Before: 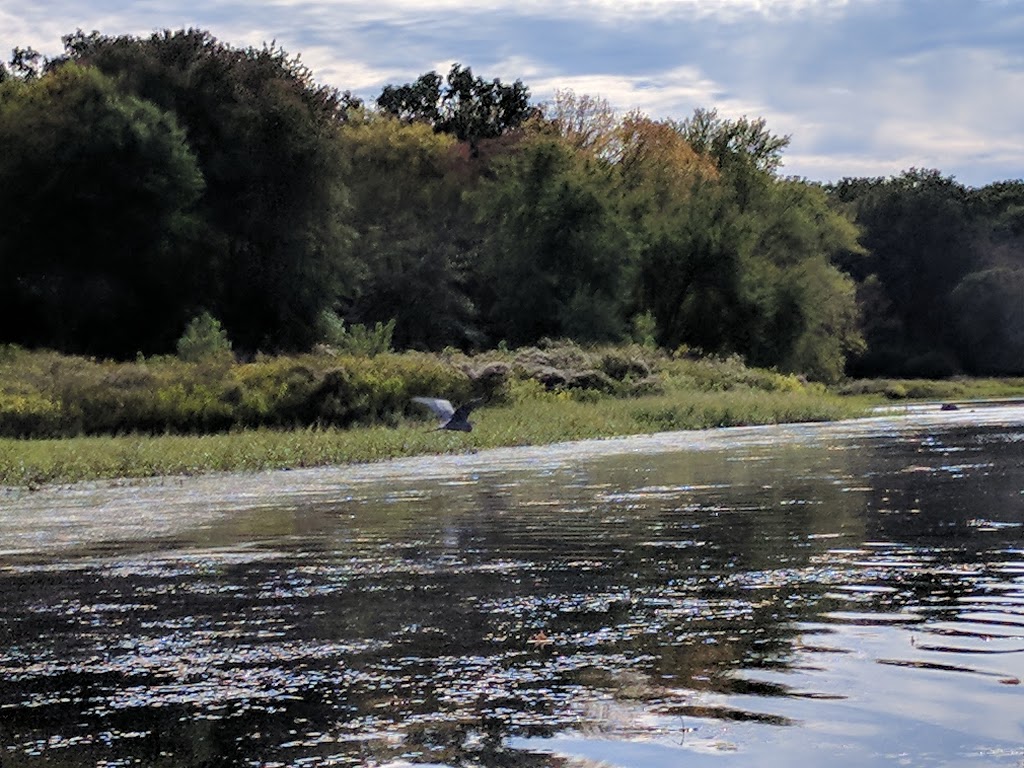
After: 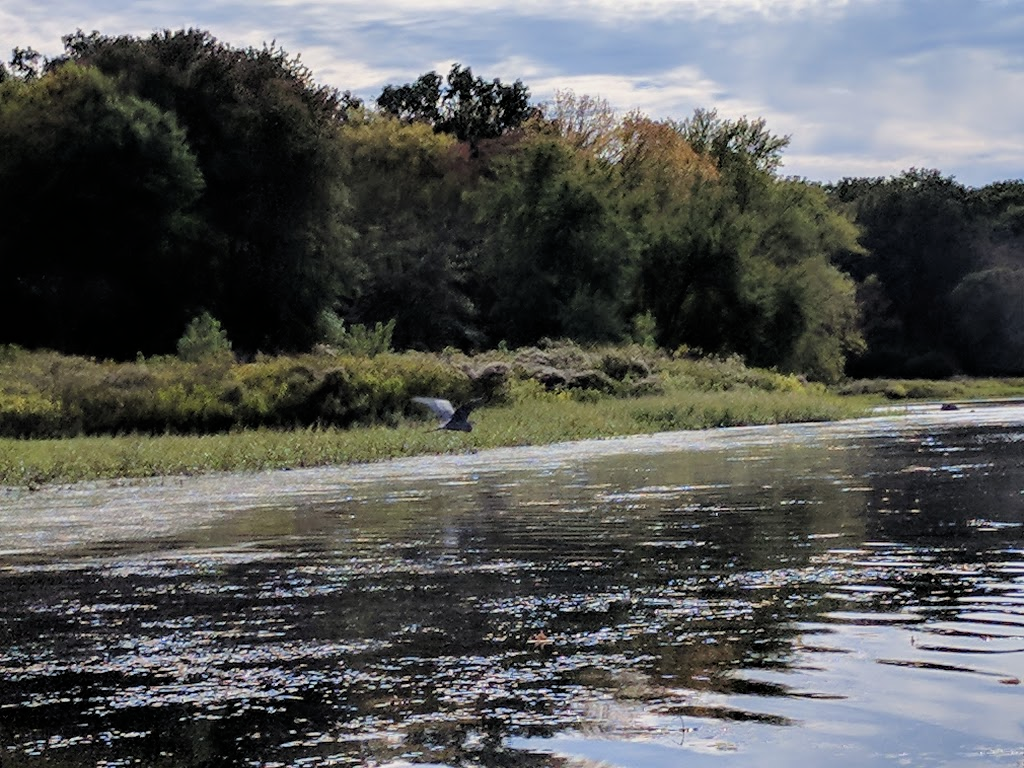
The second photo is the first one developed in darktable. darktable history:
filmic rgb: black relative exposure -9.59 EV, white relative exposure 3.05 EV, hardness 6.11
